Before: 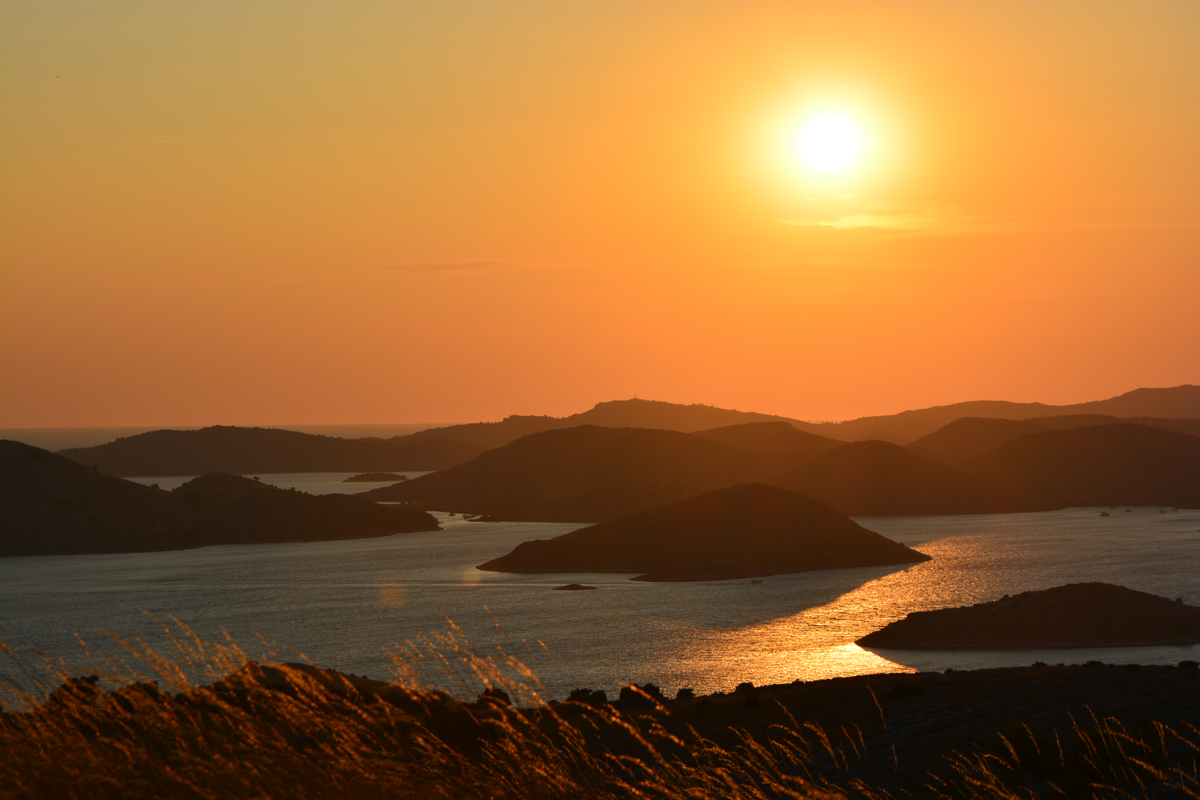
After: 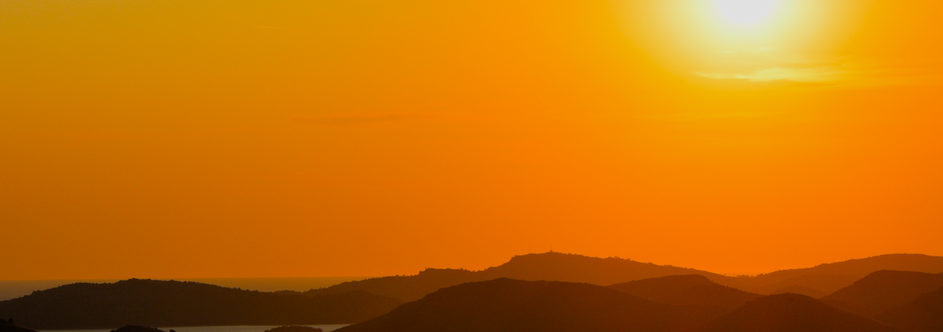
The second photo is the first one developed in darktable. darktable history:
filmic rgb: black relative exposure -7.75 EV, white relative exposure 4.4 EV, threshold 3 EV, target black luminance 0%, hardness 3.76, latitude 50.51%, contrast 1.074, highlights saturation mix 10%, shadows ↔ highlights balance -0.22%, color science v4 (2020), enable highlight reconstruction true
crop: left 7.036%, top 18.398%, right 14.379%, bottom 40.043%
